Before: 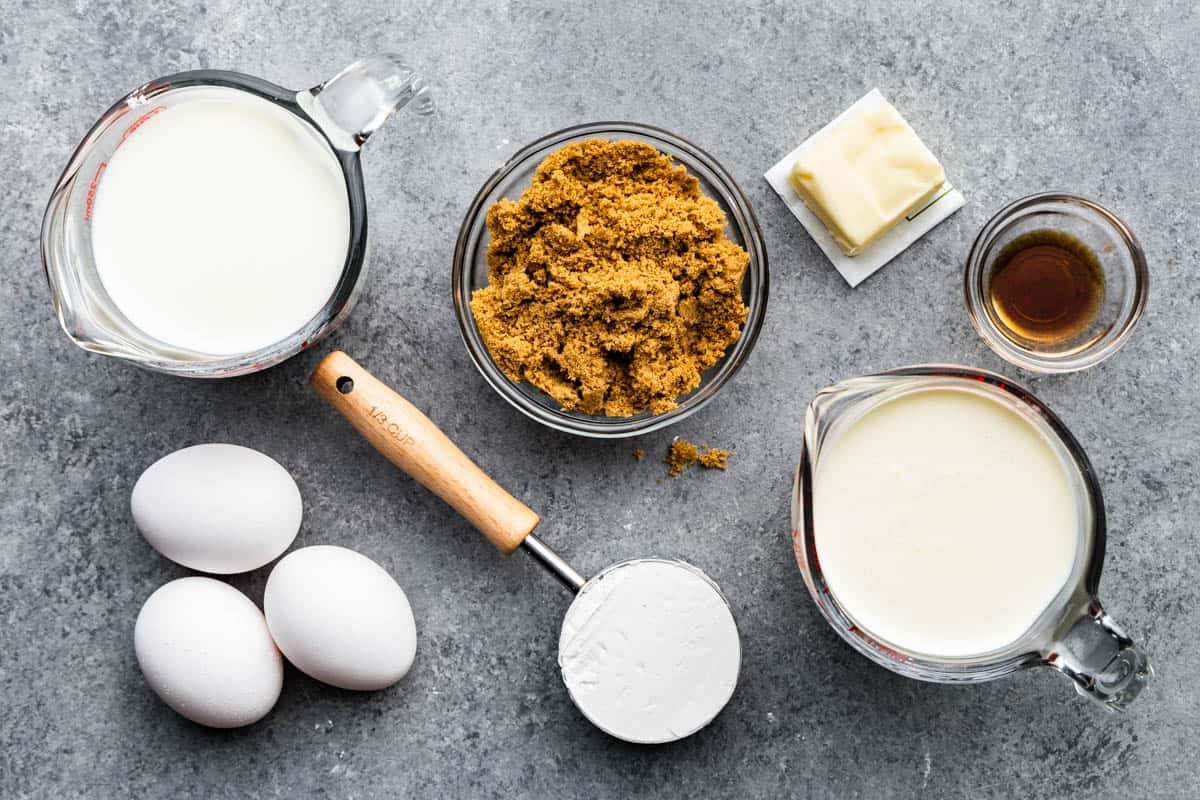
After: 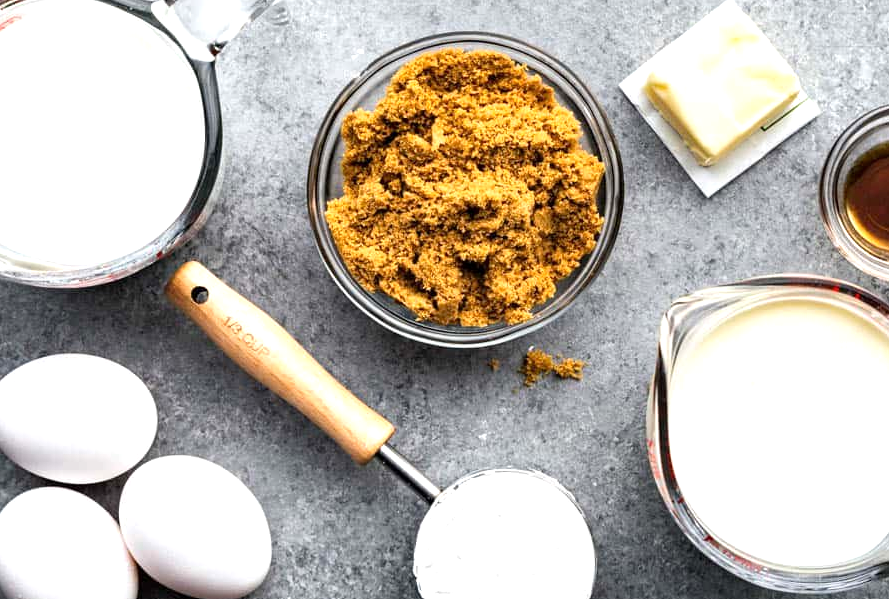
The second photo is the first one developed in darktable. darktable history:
crop and rotate: left 12.163%, top 11.338%, right 13.689%, bottom 13.694%
exposure: black level correction 0.001, exposure 0.499 EV, compensate exposure bias true, compensate highlight preservation false
